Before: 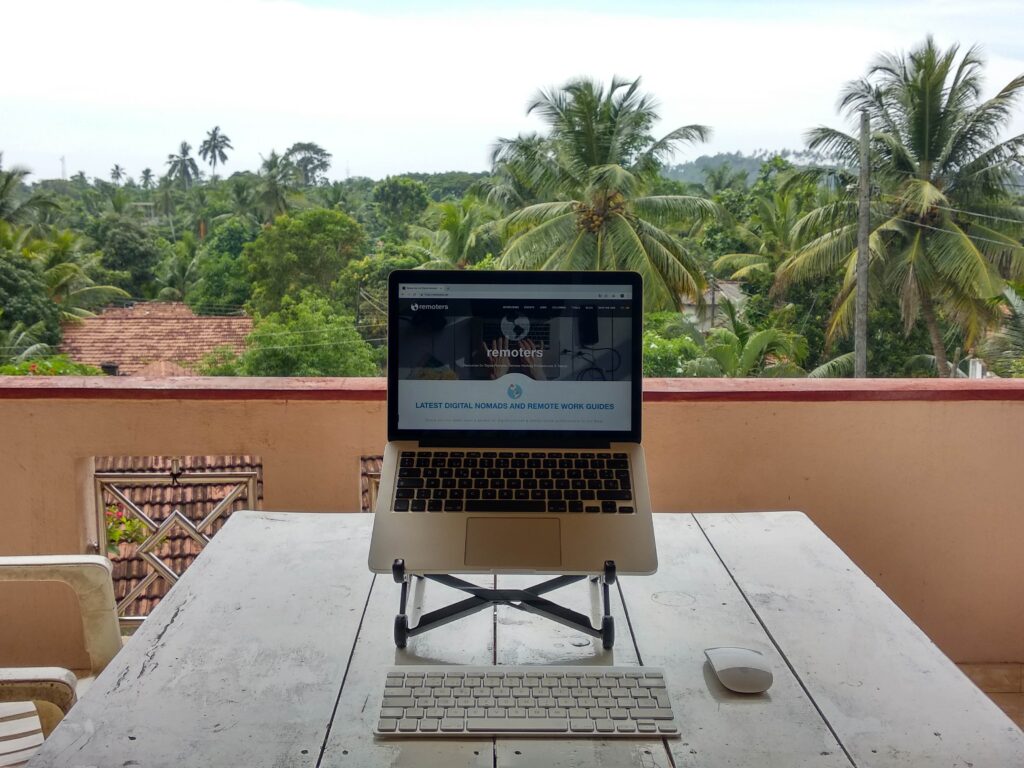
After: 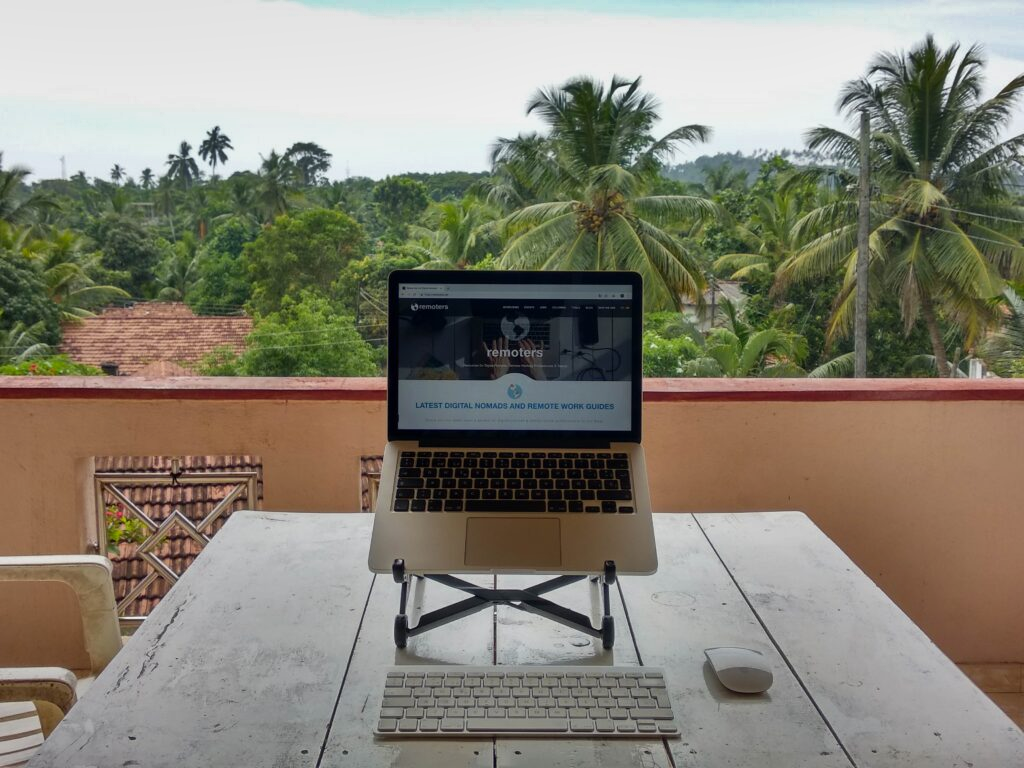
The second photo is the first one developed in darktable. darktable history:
shadows and highlights: white point adjustment -3.79, highlights -63.41, highlights color adjustment 56.61%, soften with gaussian
